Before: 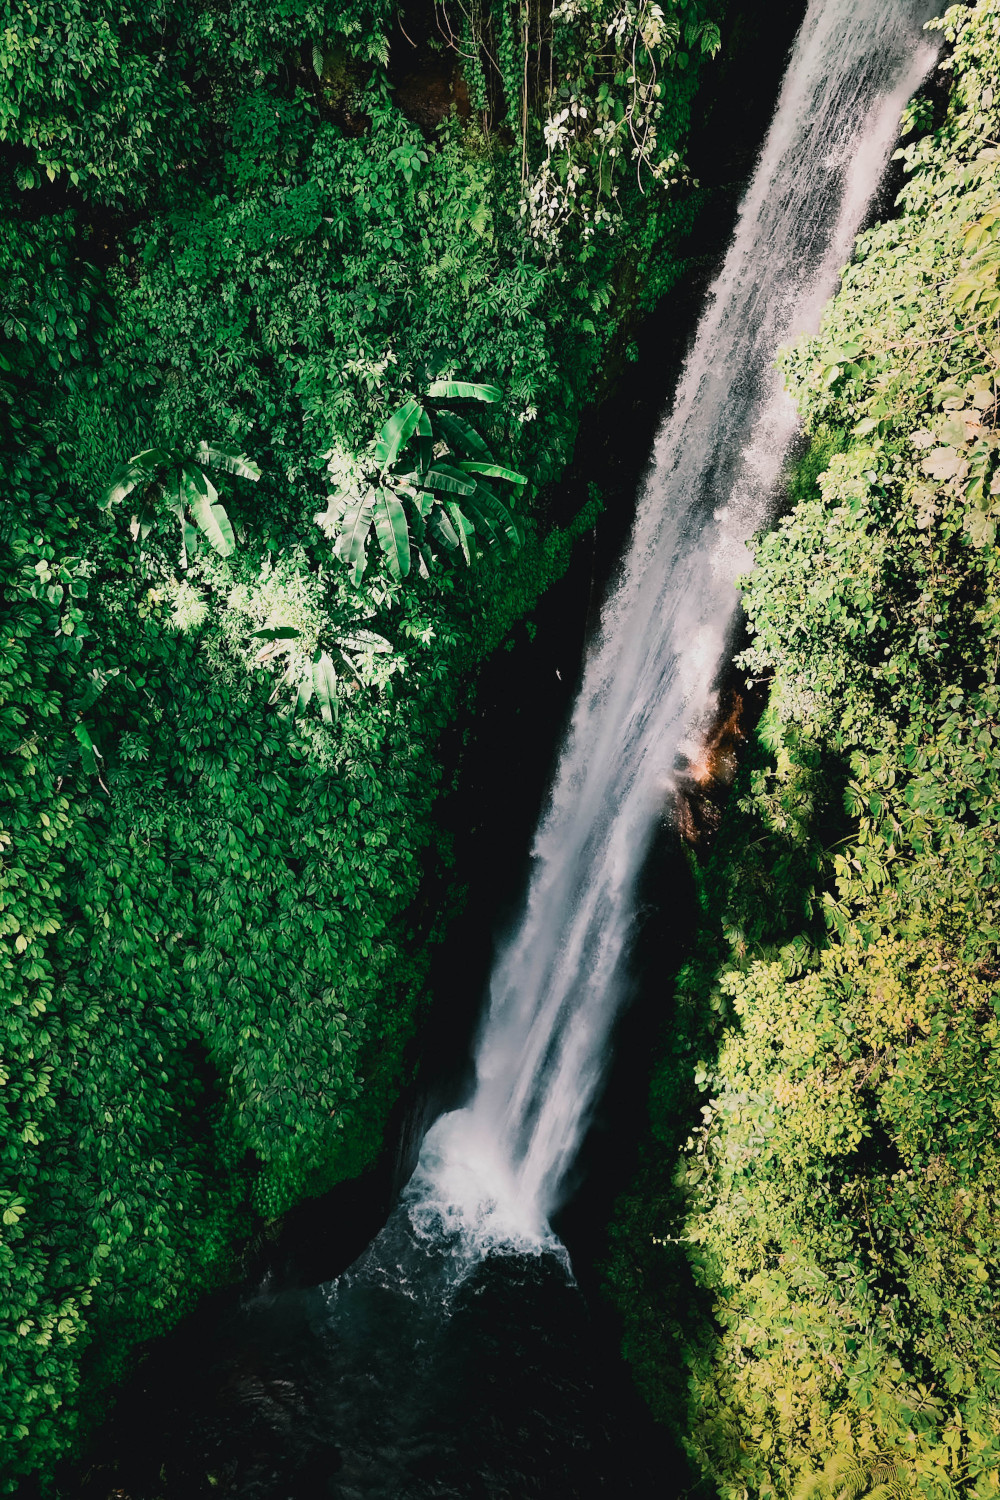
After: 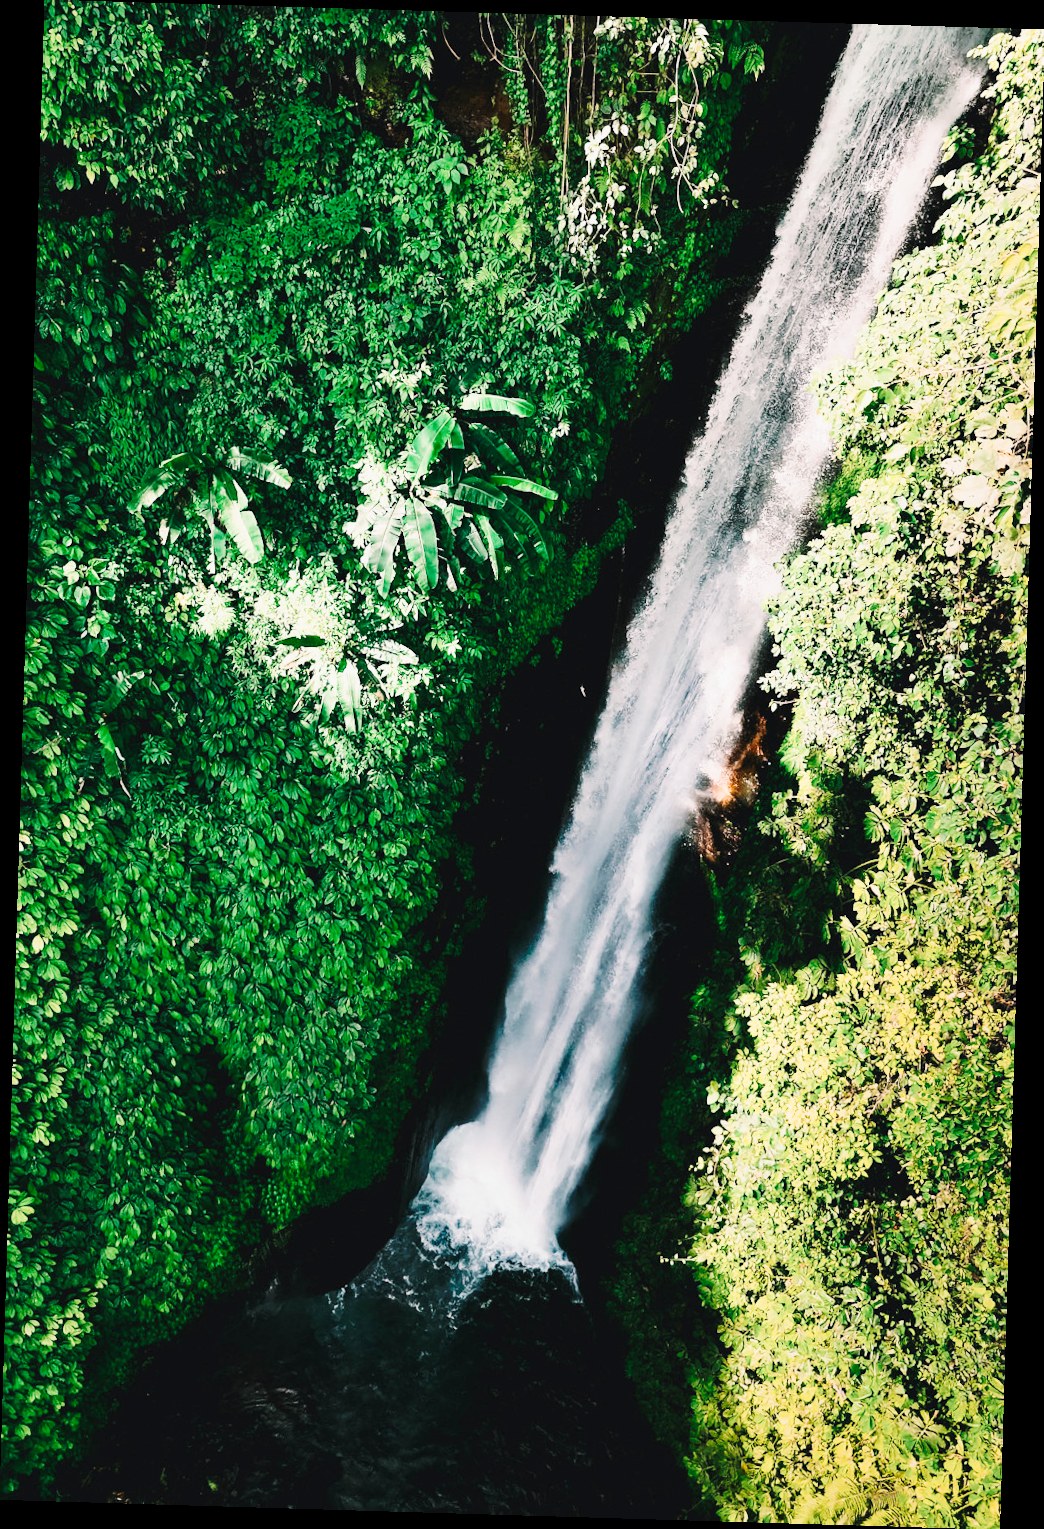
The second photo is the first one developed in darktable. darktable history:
tone curve: curves: ch0 [(0, 0) (0.003, 0.003) (0.011, 0.012) (0.025, 0.026) (0.044, 0.046) (0.069, 0.072) (0.1, 0.104) (0.136, 0.141) (0.177, 0.185) (0.224, 0.247) (0.277, 0.335) (0.335, 0.447) (0.399, 0.539) (0.468, 0.636) (0.543, 0.723) (0.623, 0.803) (0.709, 0.873) (0.801, 0.936) (0.898, 0.978) (1, 1)], preserve colors none
rotate and perspective: rotation 1.72°, automatic cropping off
